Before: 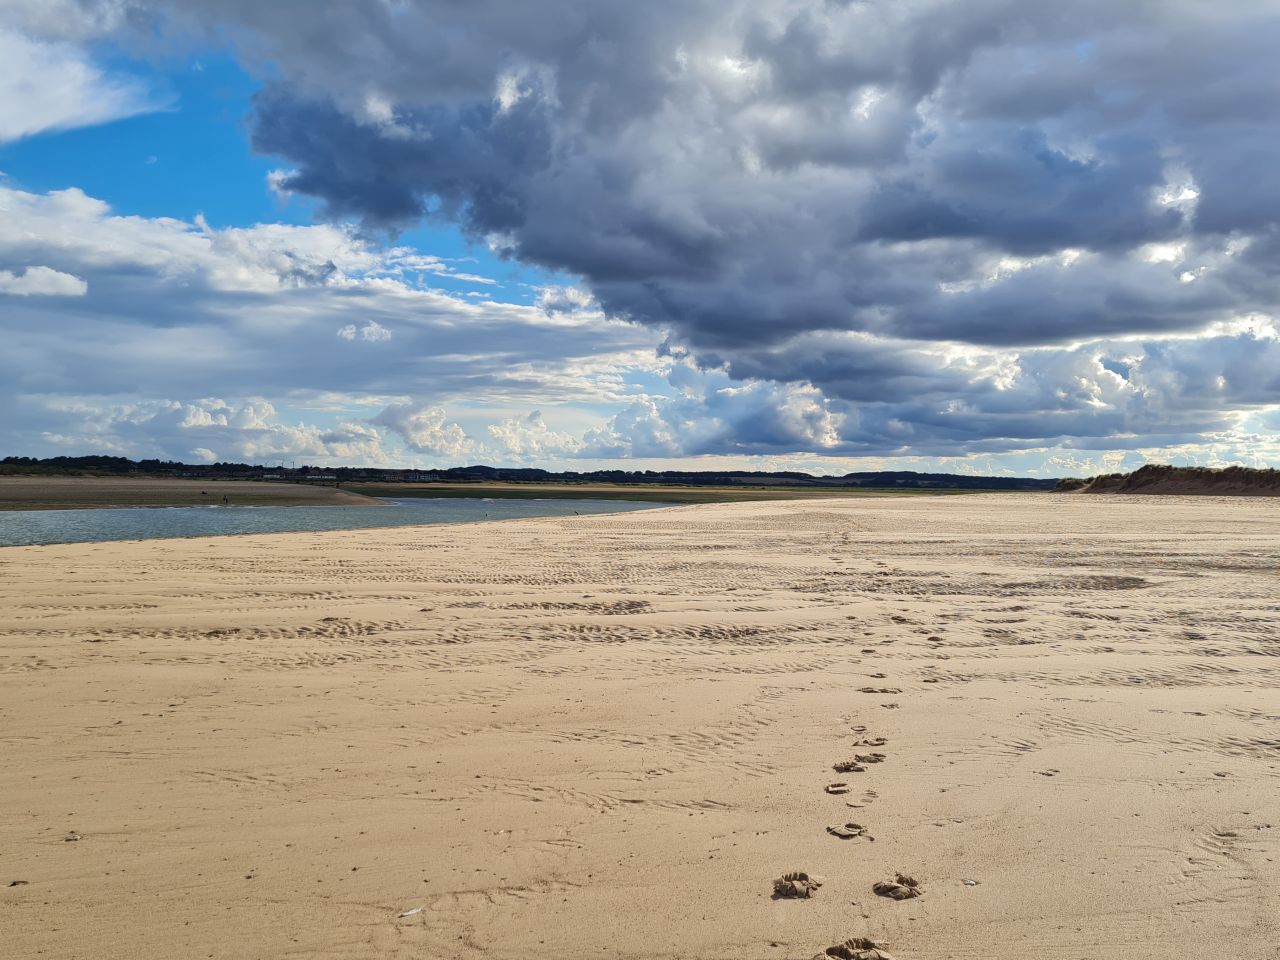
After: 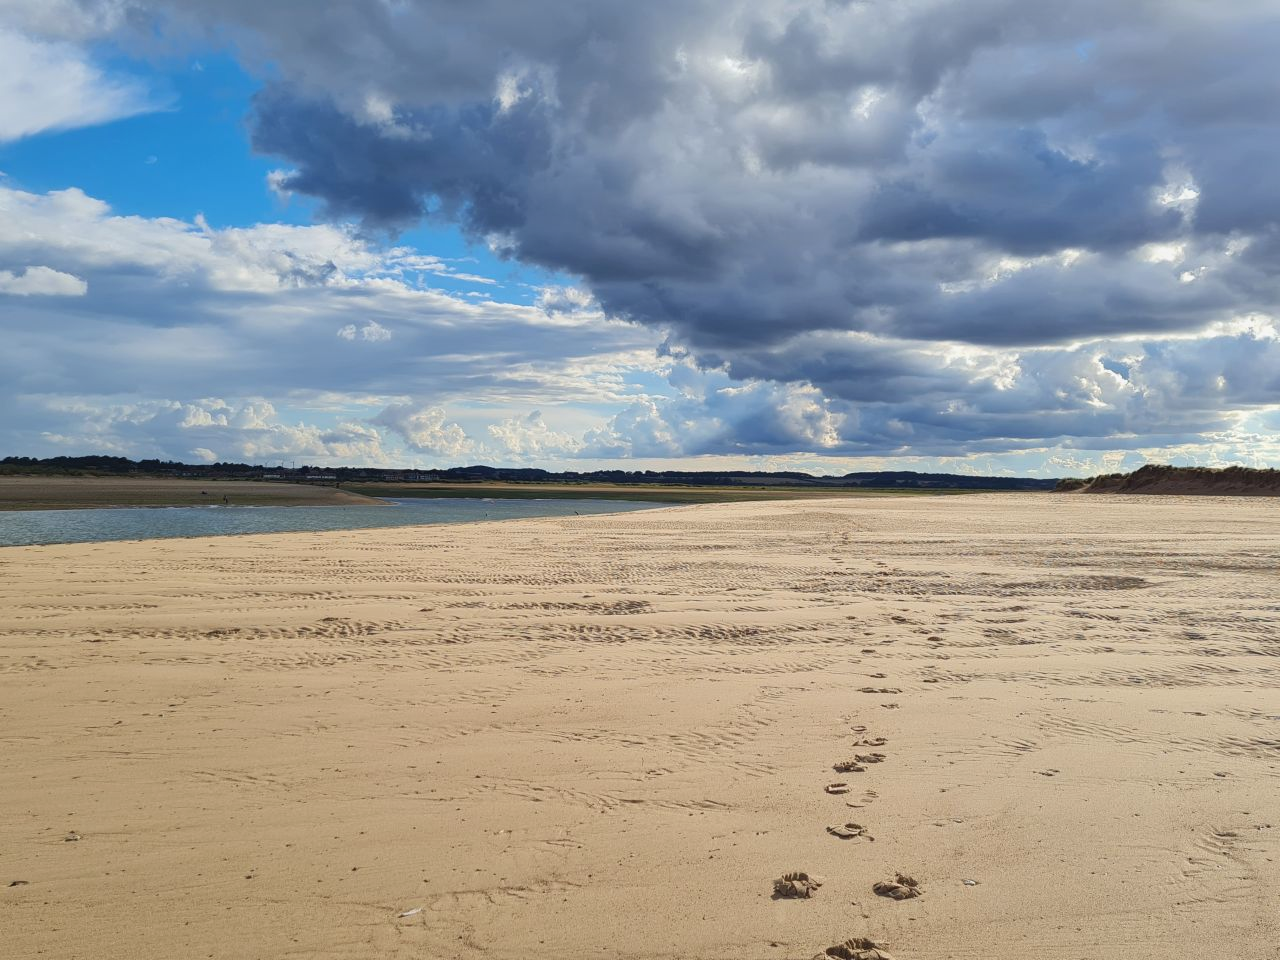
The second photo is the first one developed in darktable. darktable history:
white balance: emerald 1
contrast equalizer: y [[0.5, 0.488, 0.462, 0.461, 0.491, 0.5], [0.5 ×6], [0.5 ×6], [0 ×6], [0 ×6]]
color zones: curves: ch1 [(0, 0.523) (0.143, 0.545) (0.286, 0.52) (0.429, 0.506) (0.571, 0.503) (0.714, 0.503) (0.857, 0.508) (1, 0.523)]
